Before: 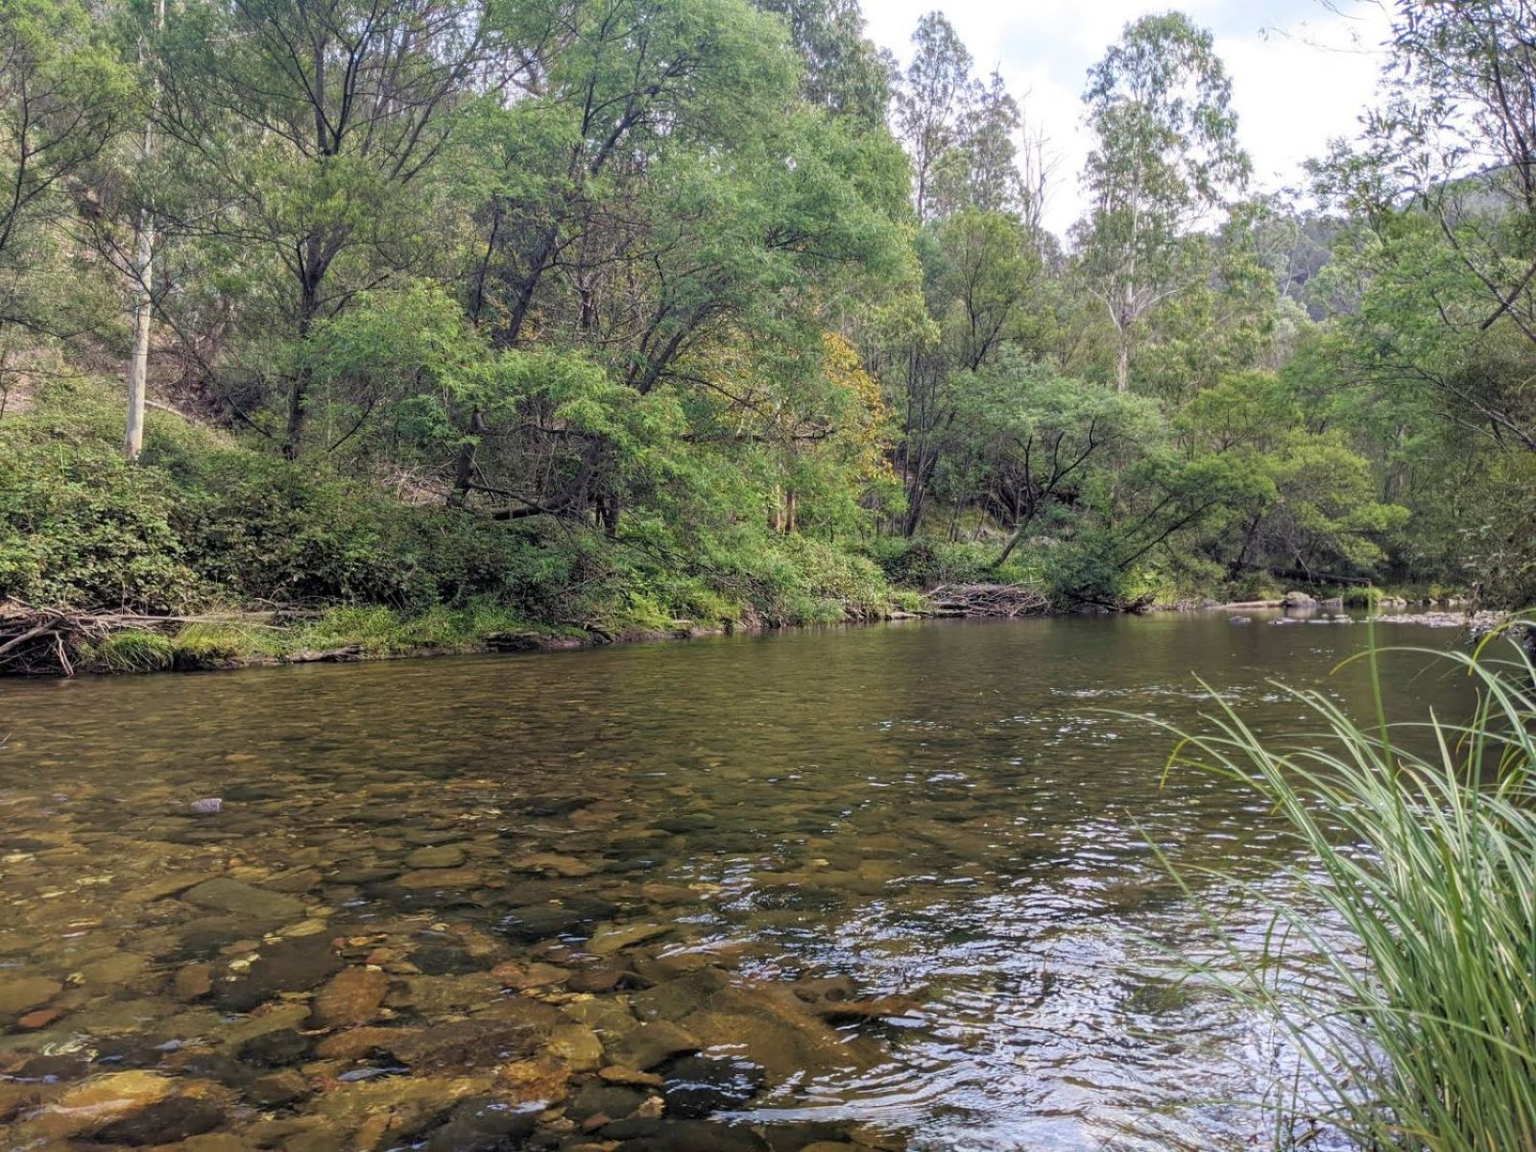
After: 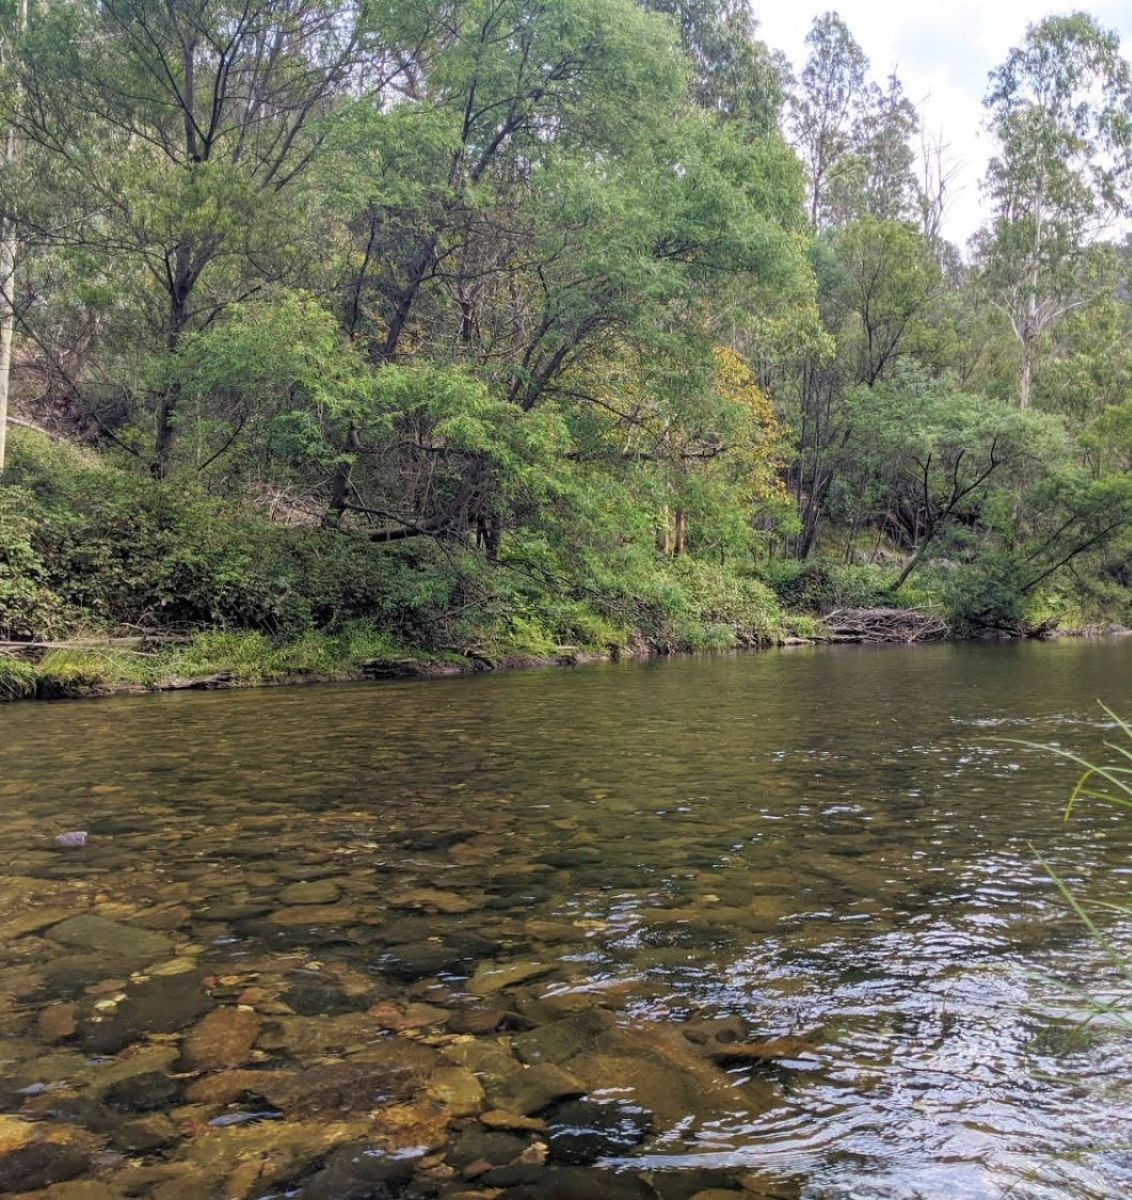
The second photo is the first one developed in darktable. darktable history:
crop and rotate: left 9.024%, right 20.181%
exposure: compensate highlight preservation false
